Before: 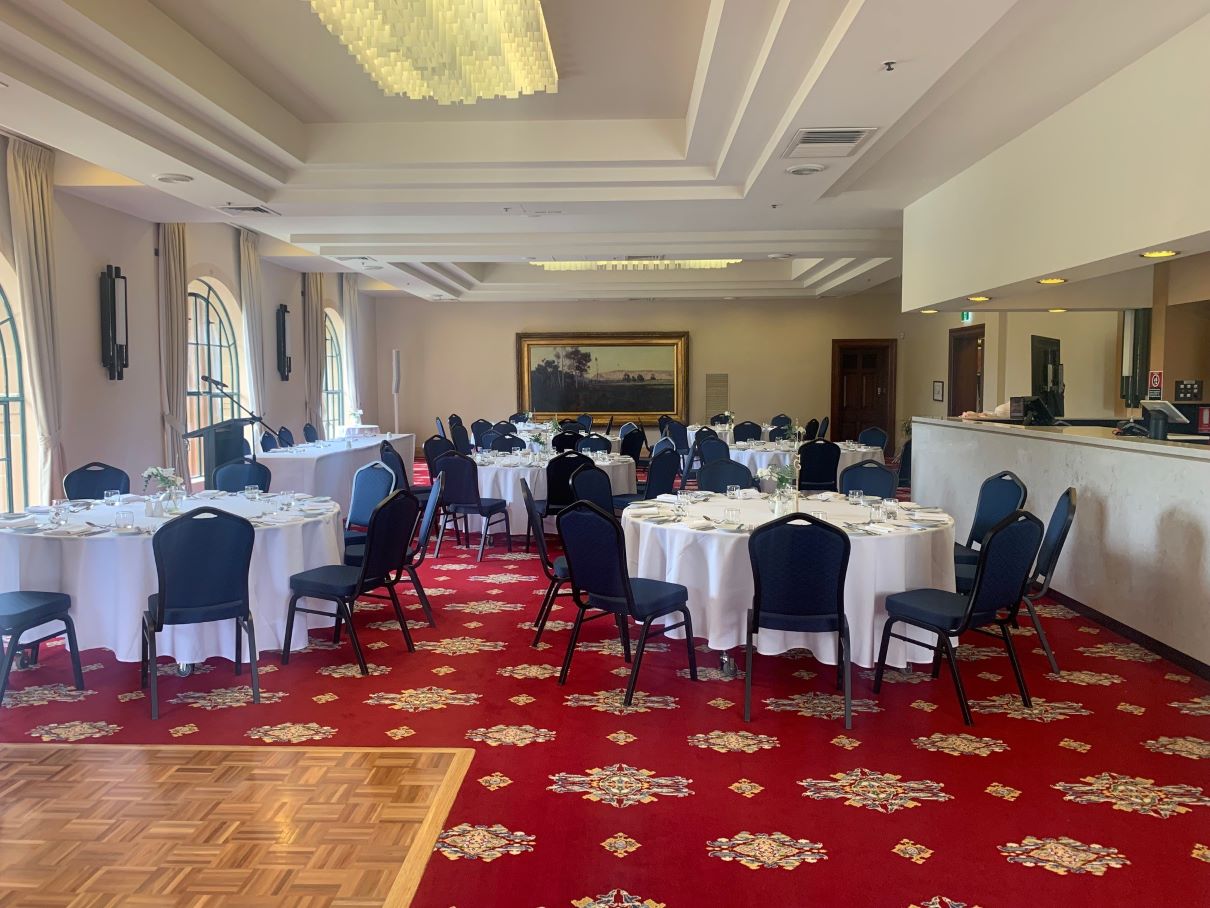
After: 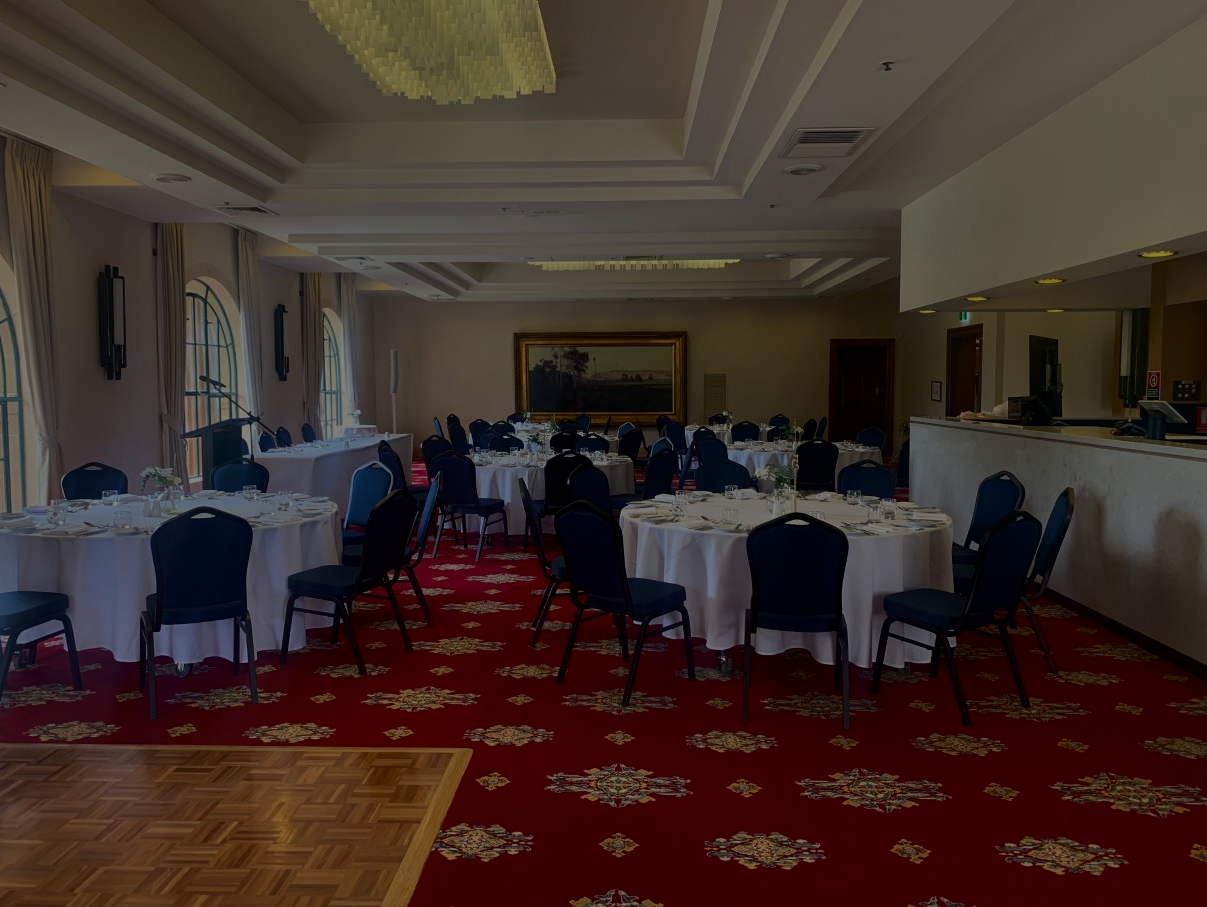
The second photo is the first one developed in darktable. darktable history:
crop and rotate: left 0.176%, bottom 0.012%
tone equalizer: -8 EV -1.98 EV, -7 EV -1.98 EV, -6 EV -2 EV, -5 EV -1.99 EV, -4 EV -1.98 EV, -3 EV -1.99 EV, -2 EV -1.98 EV, -1 EV -1.61 EV, +0 EV -1.98 EV
contrast brightness saturation: contrast 0.067, brightness -0.125, saturation 0.051
